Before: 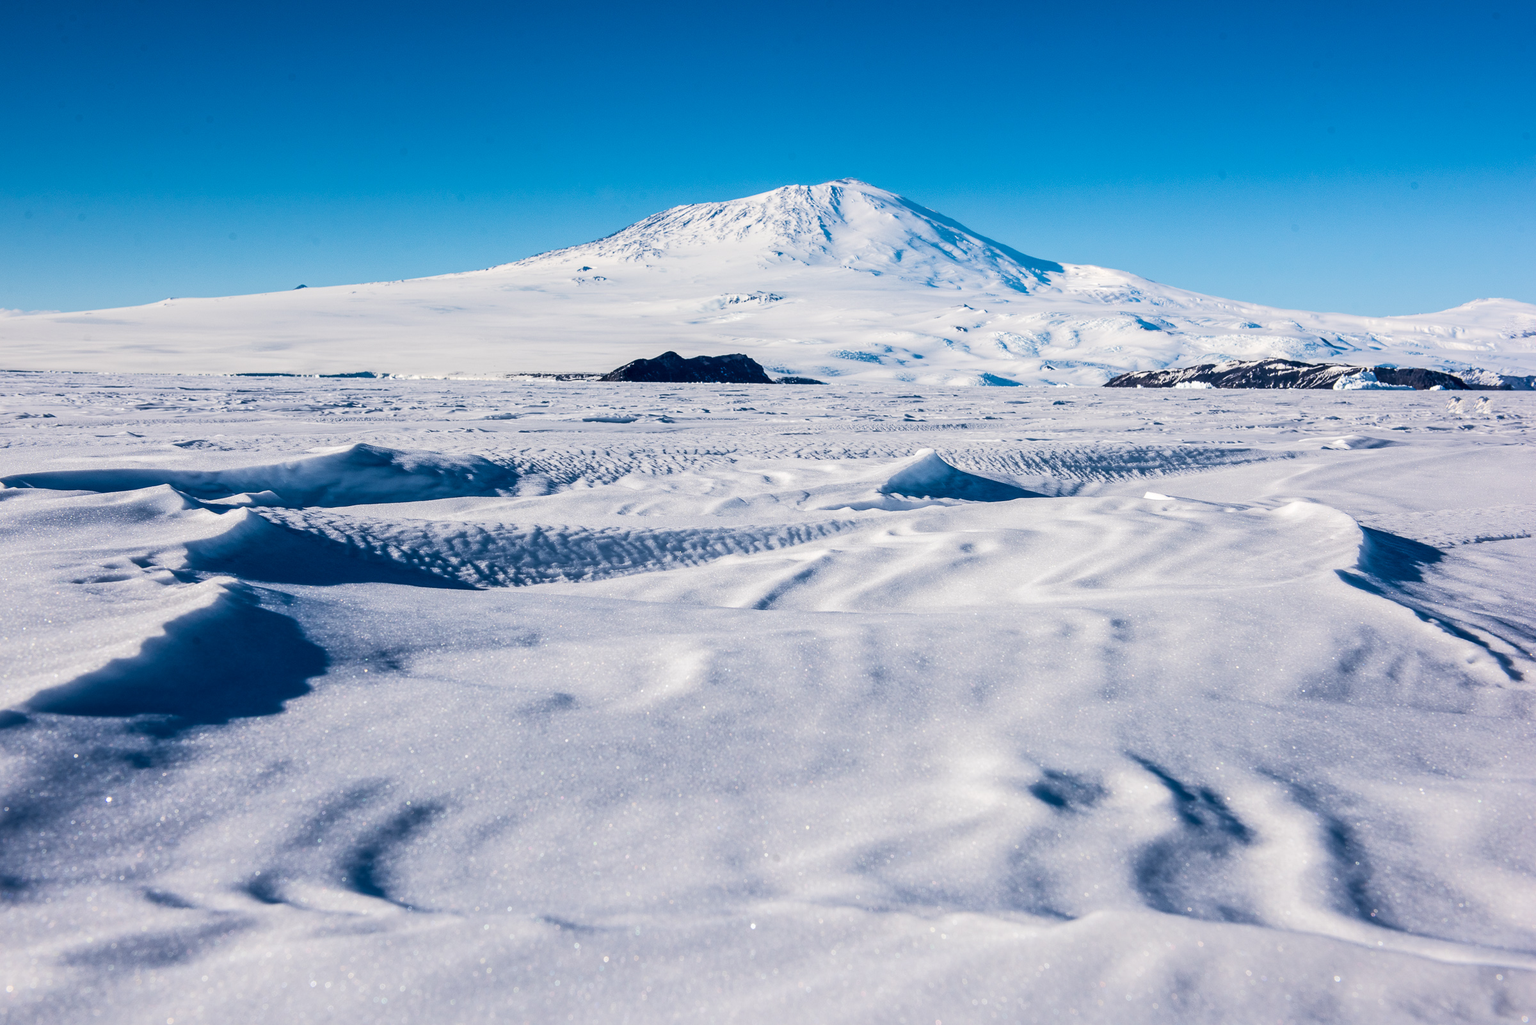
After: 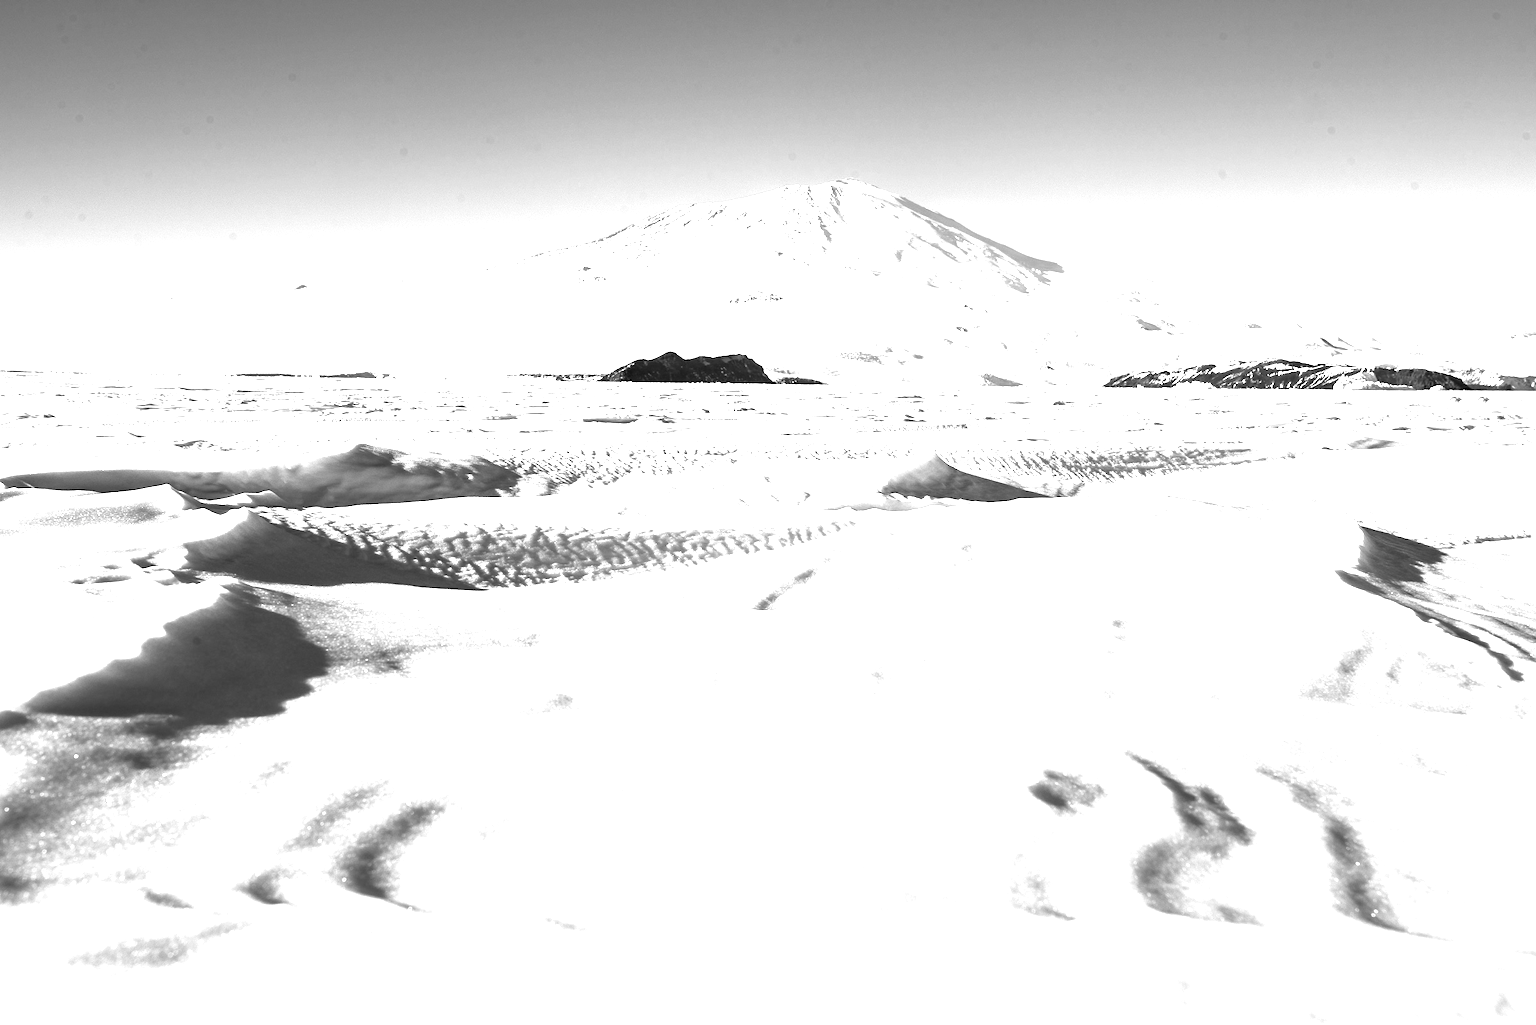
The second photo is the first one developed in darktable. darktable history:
monochrome: a 32, b 64, size 2.3, highlights 1
exposure: black level correction 0, exposure 1.015 EV, compensate exposure bias true, compensate highlight preservation false
